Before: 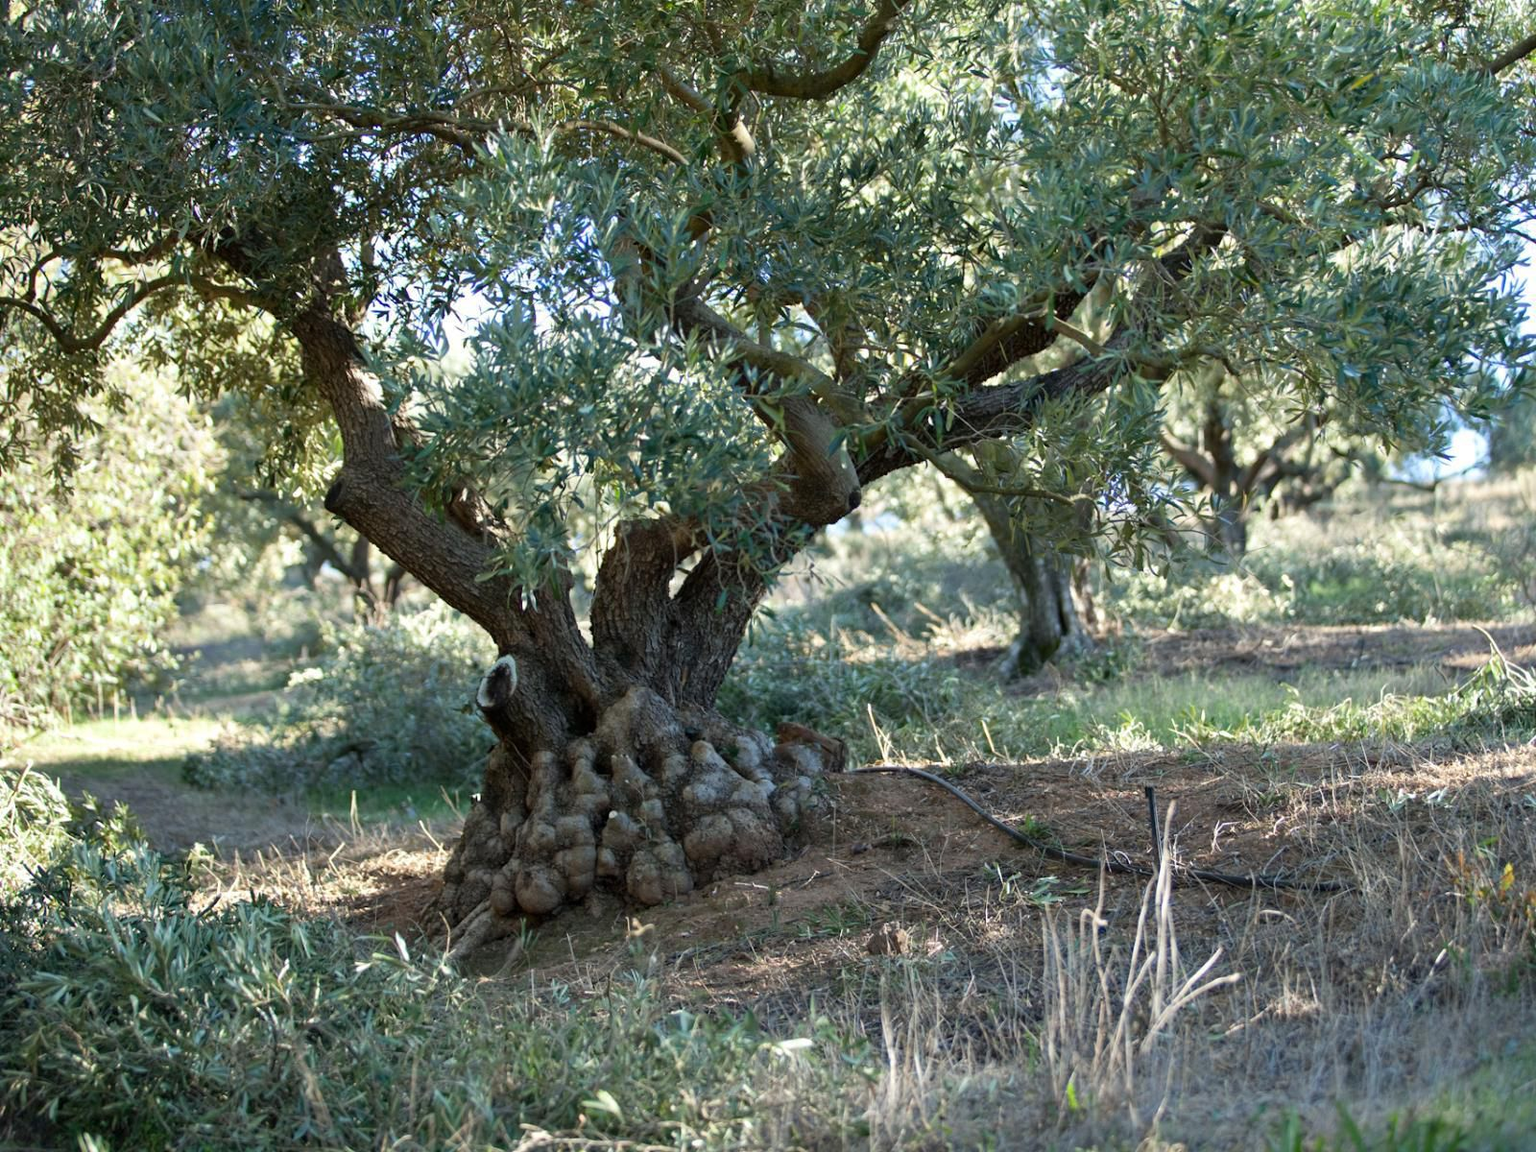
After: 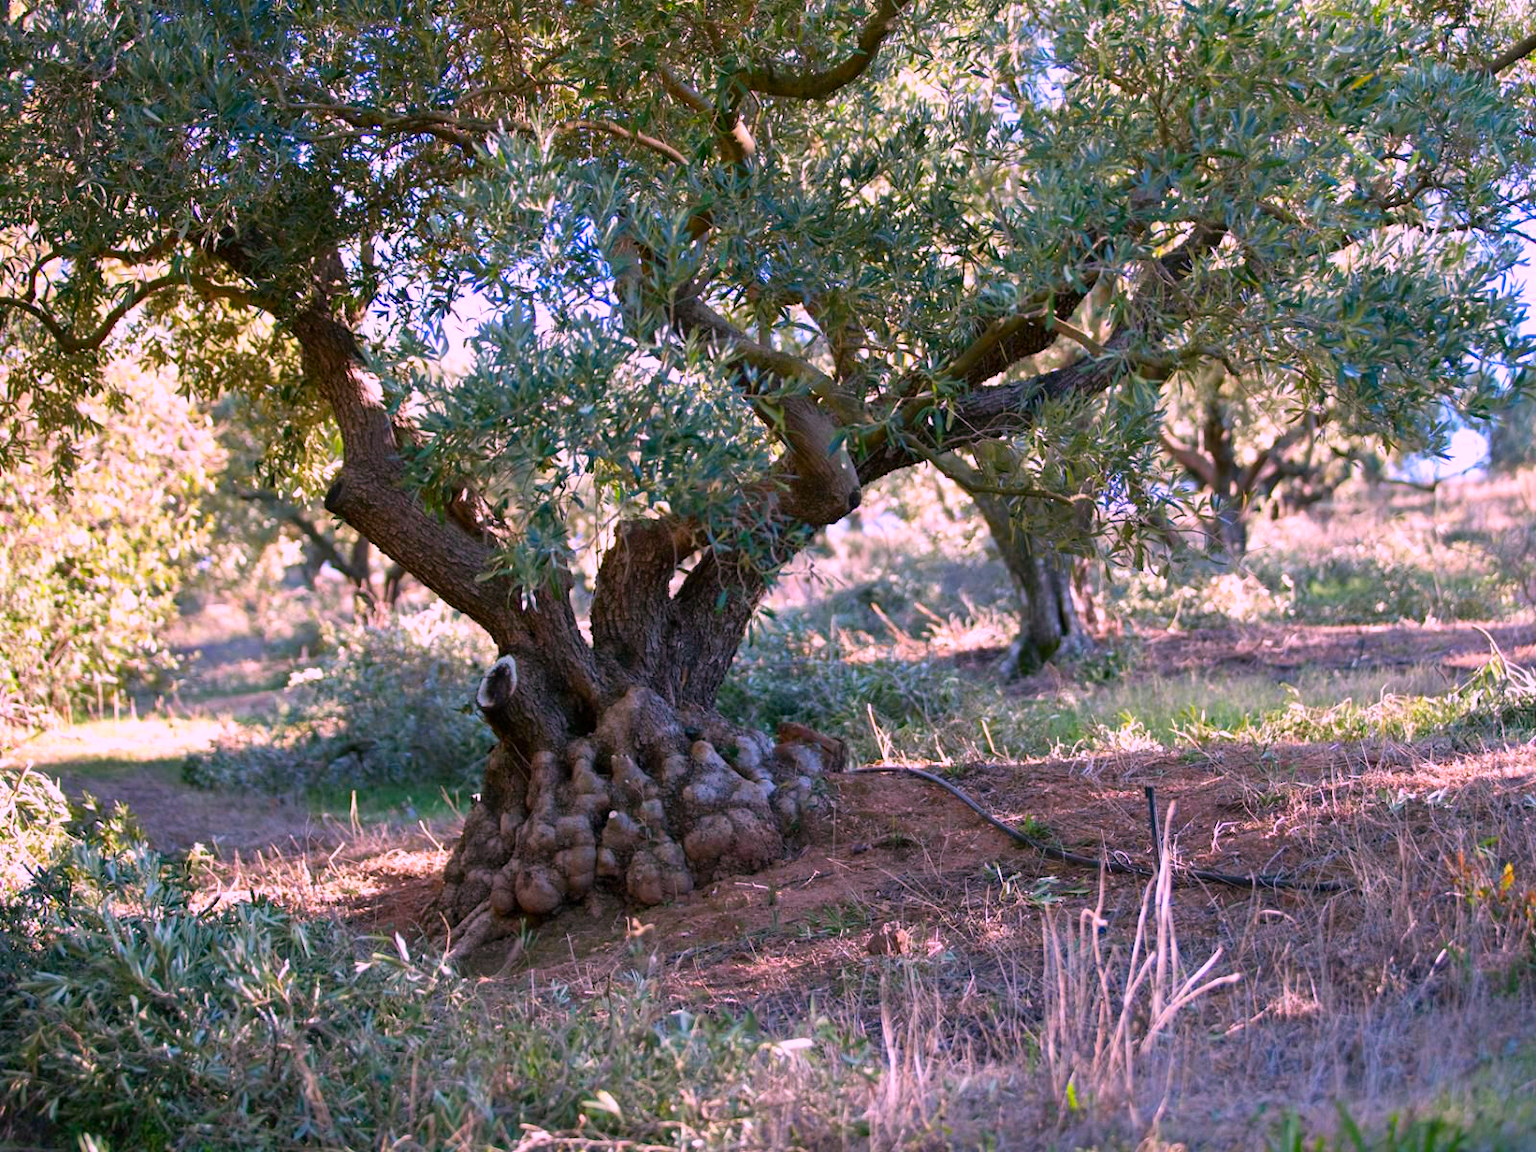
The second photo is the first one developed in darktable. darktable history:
color correction: highlights a* 19.06, highlights b* -11.28, saturation 1.65
